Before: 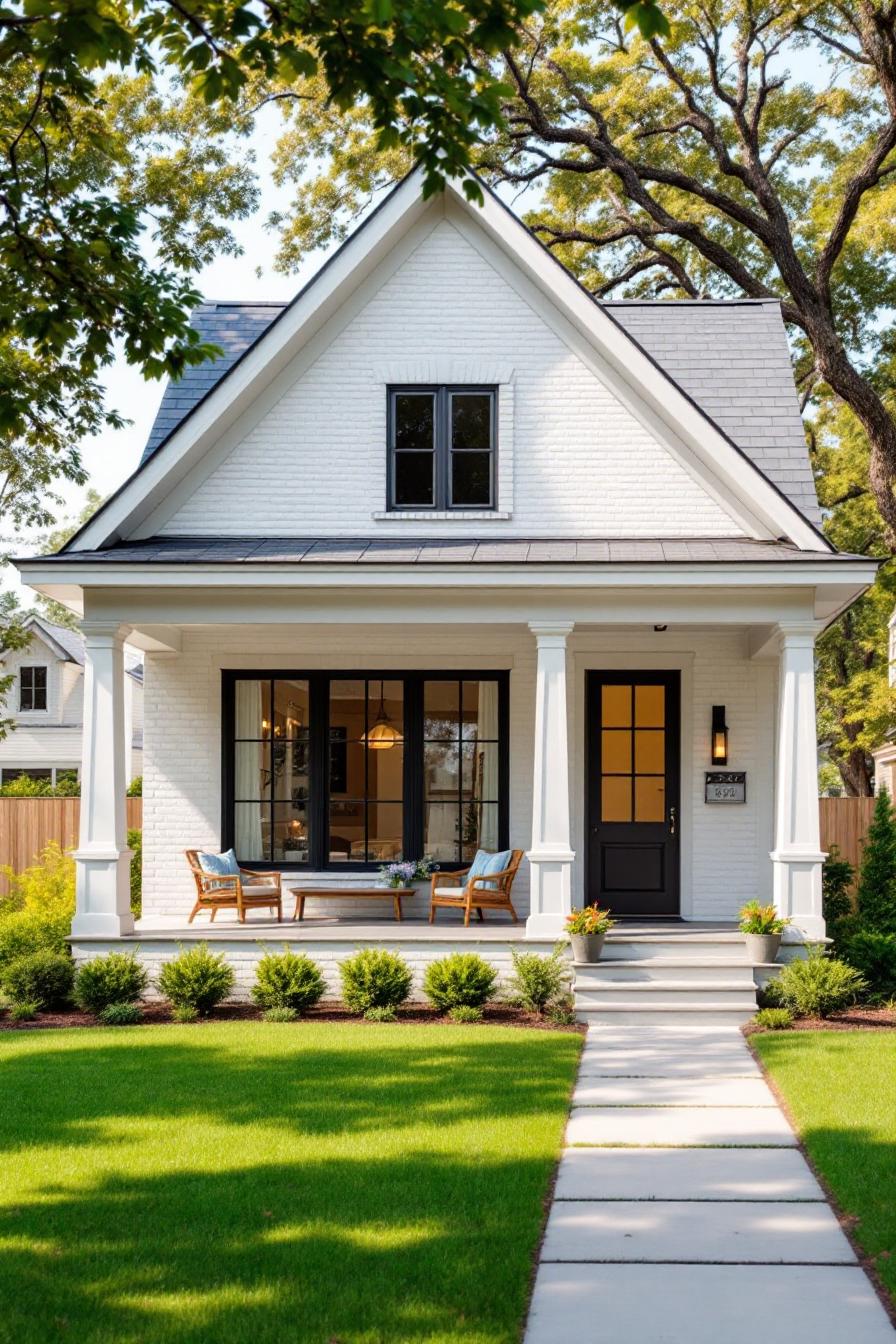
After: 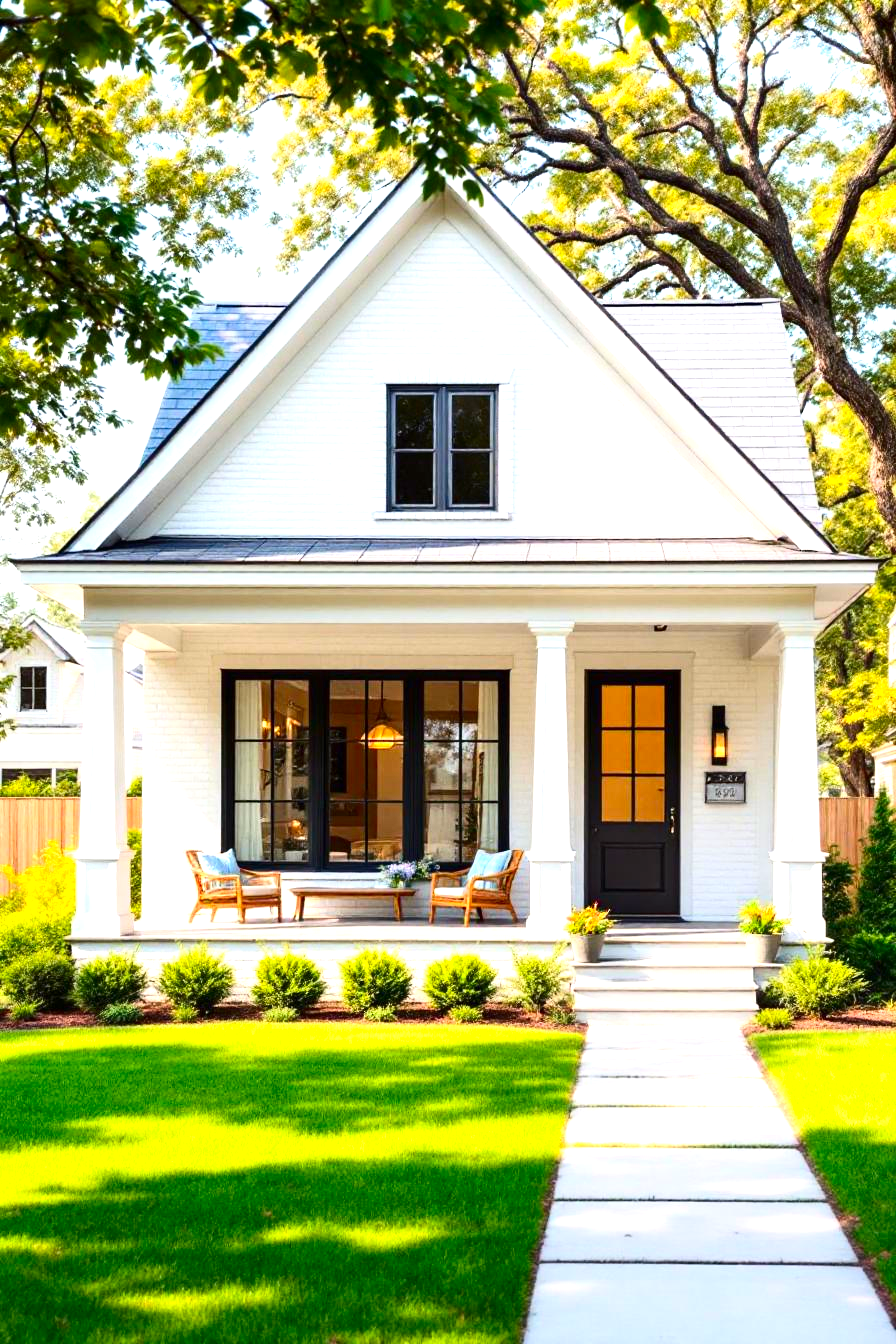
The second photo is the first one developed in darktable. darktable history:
exposure: black level correction 0, exposure 1 EV, compensate highlight preservation false
contrast brightness saturation: contrast 0.18, saturation 0.3
sharpen: radius 2.883, amount 0.868, threshold 47.523
